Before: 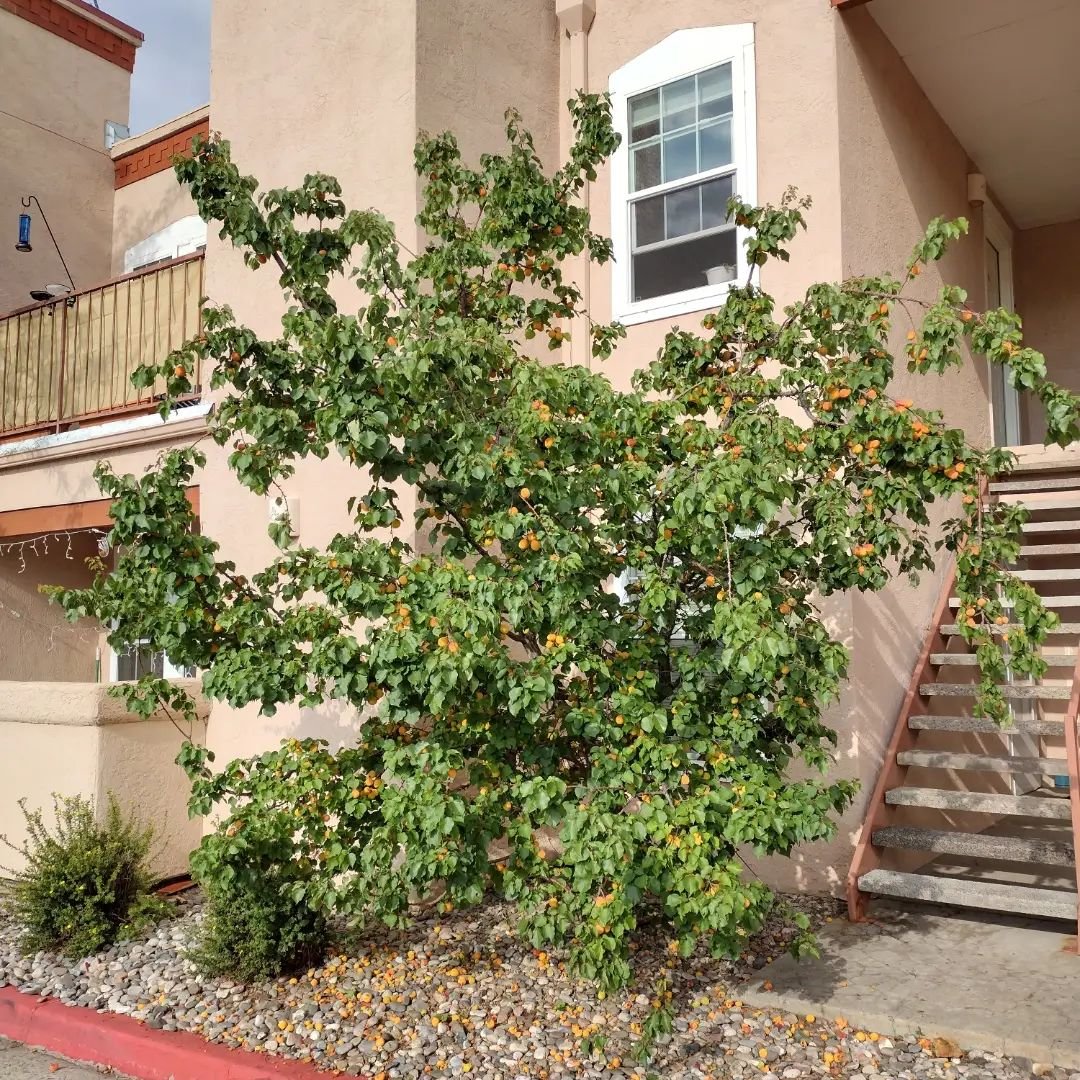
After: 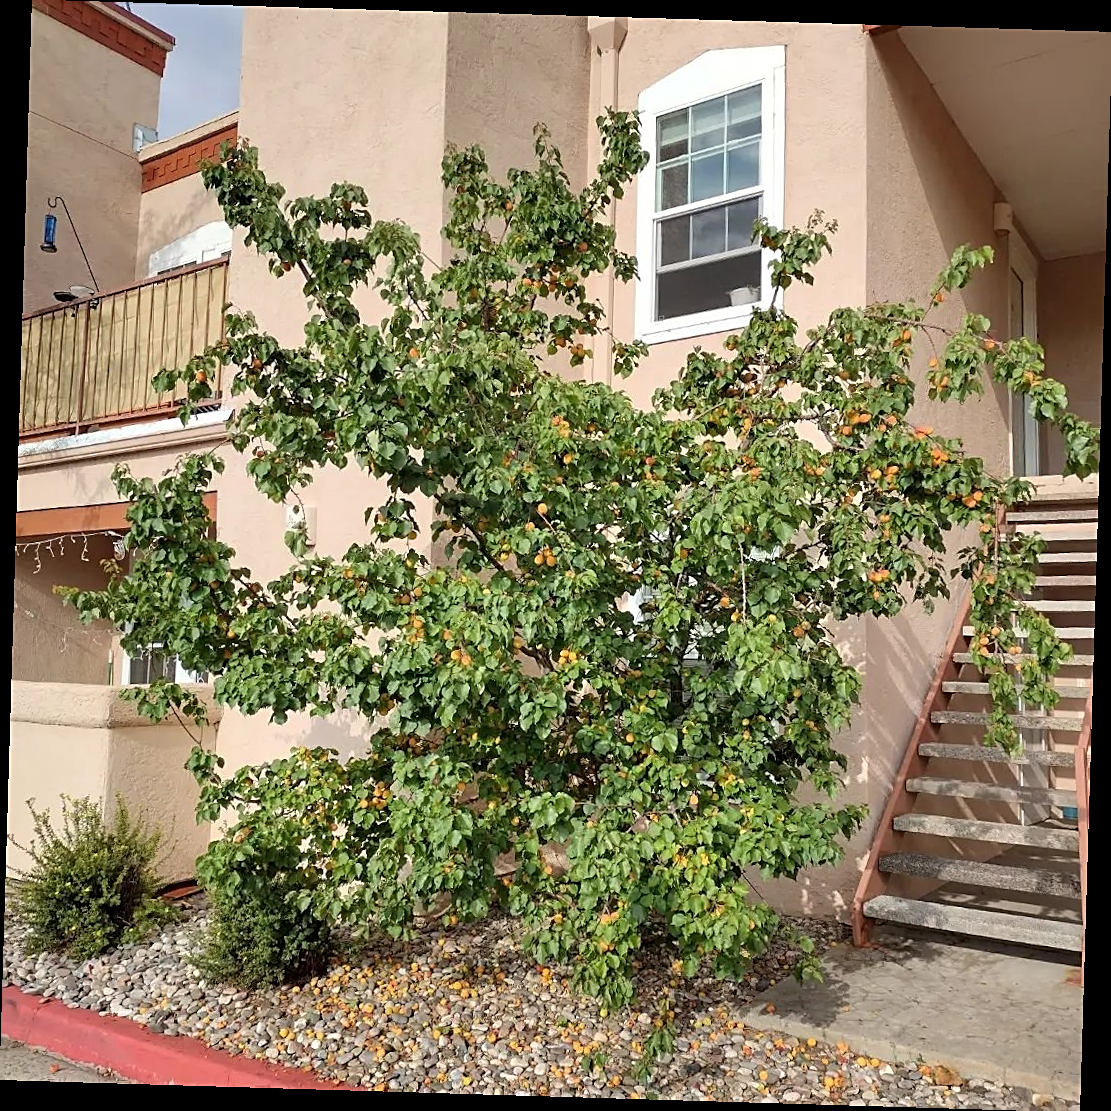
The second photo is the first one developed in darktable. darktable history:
rotate and perspective: rotation 1.72°, automatic cropping off
sharpen: on, module defaults
